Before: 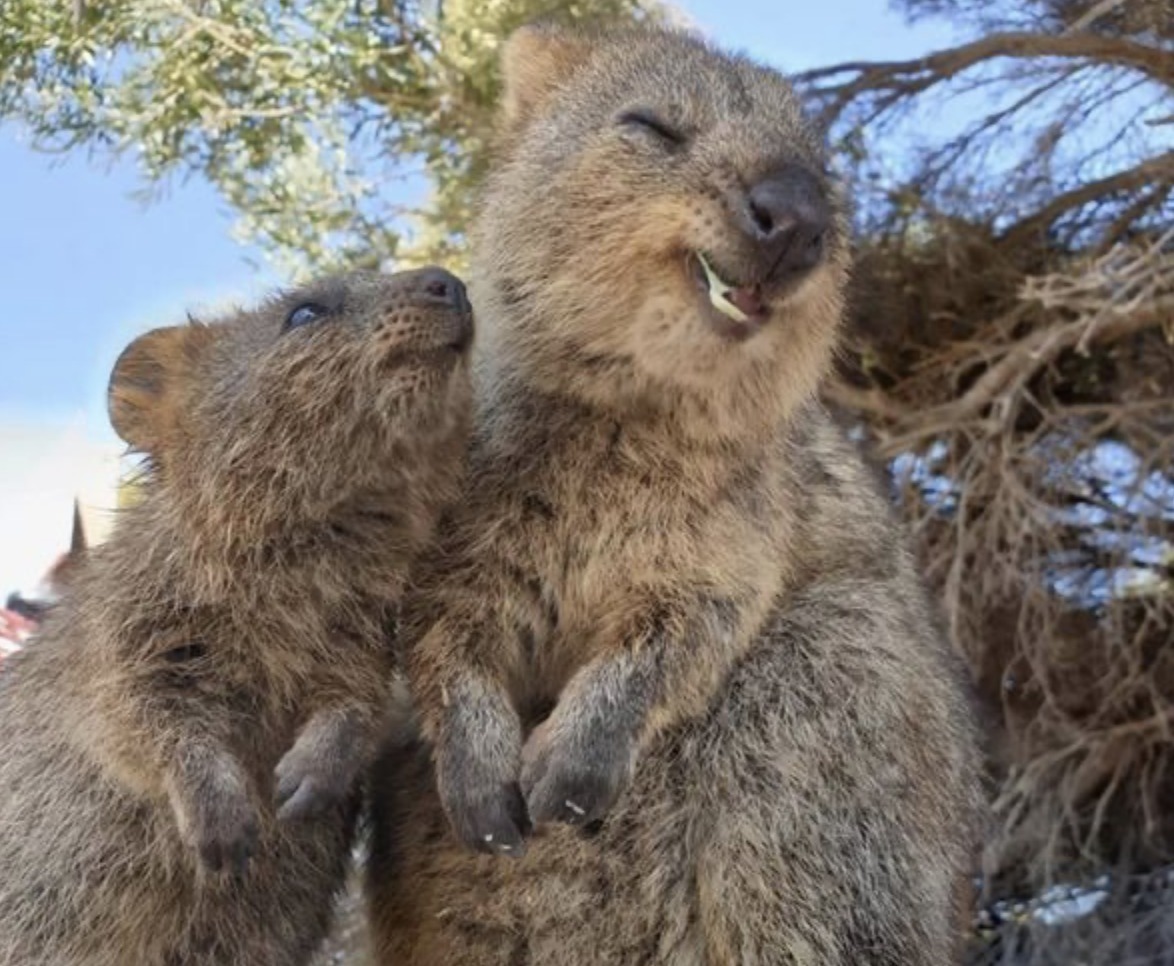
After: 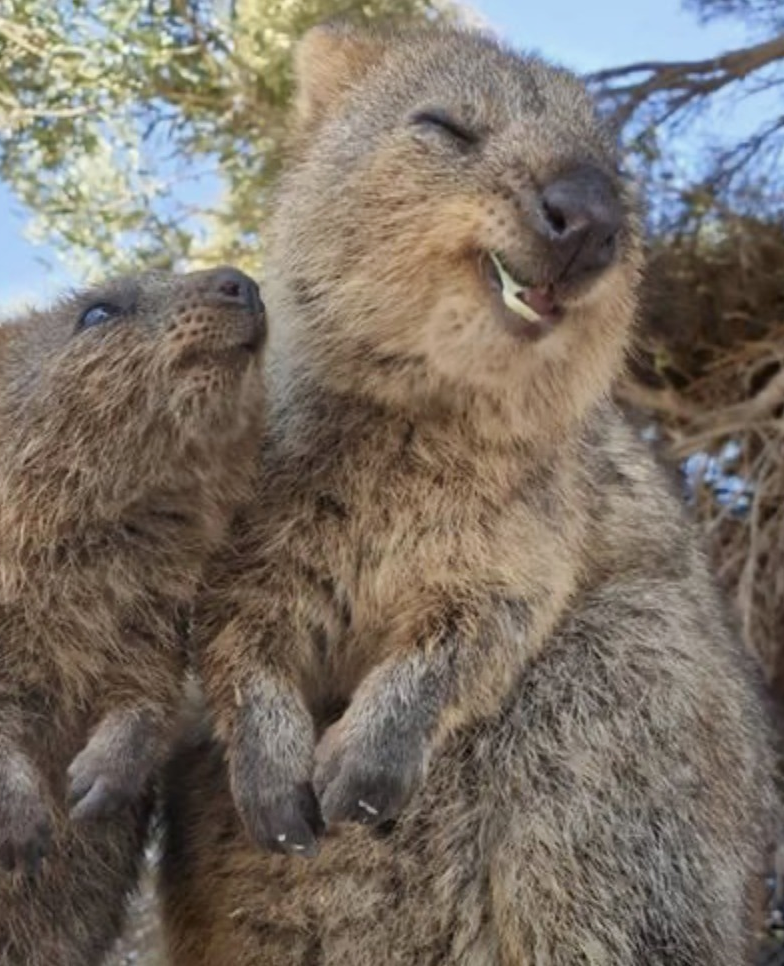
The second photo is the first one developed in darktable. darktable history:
exposure: compensate highlight preservation false
base curve: curves: ch0 [(0, 0) (0.283, 0.295) (1, 1)], preserve colors none
crop and rotate: left 17.732%, right 15.423%
color zones: curves: ch0 [(0, 0.5) (0.143, 0.5) (0.286, 0.5) (0.429, 0.5) (0.571, 0.5) (0.714, 0.476) (0.857, 0.5) (1, 0.5)]; ch2 [(0, 0.5) (0.143, 0.5) (0.286, 0.5) (0.429, 0.5) (0.571, 0.5) (0.714, 0.487) (0.857, 0.5) (1, 0.5)]
